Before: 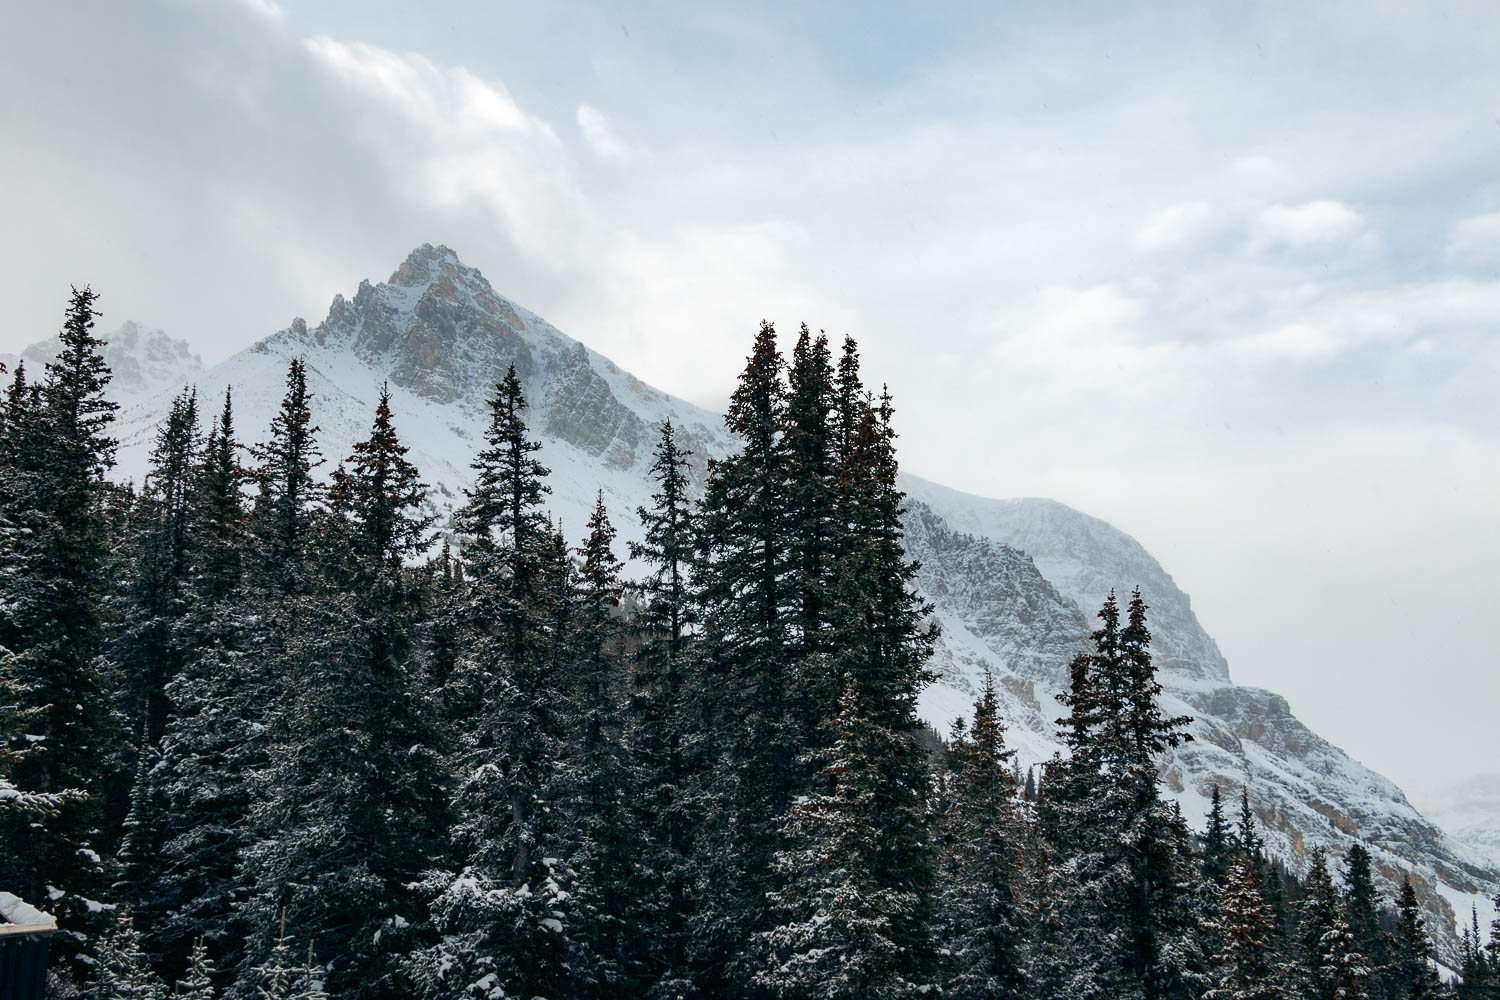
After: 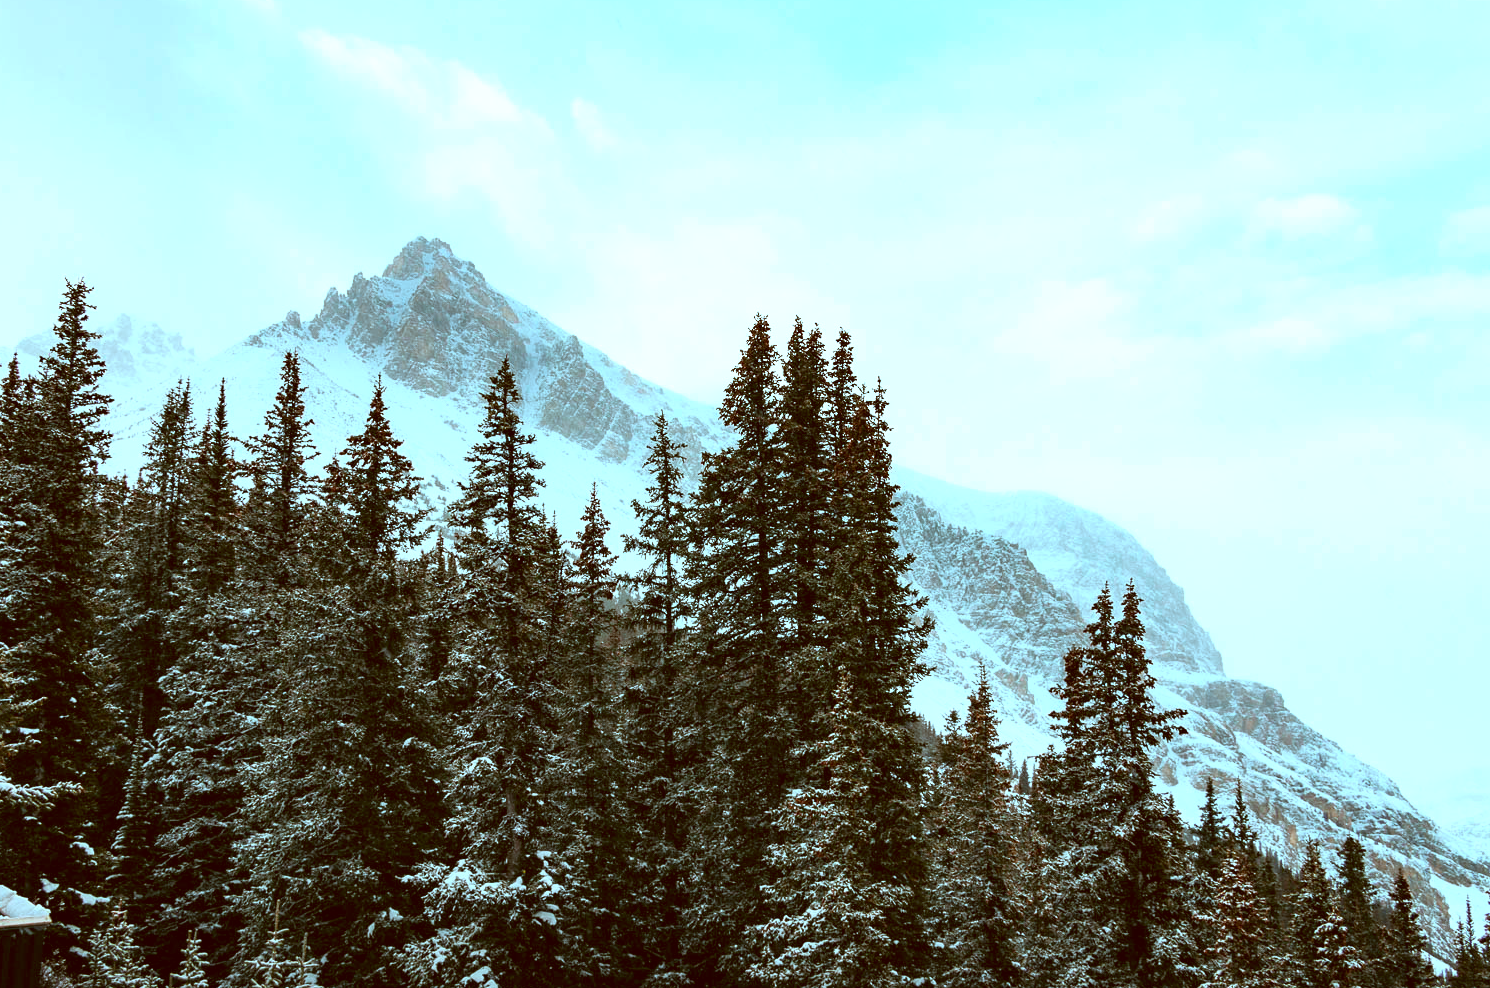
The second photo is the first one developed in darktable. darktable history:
color correction: highlights a* -14.46, highlights b* -16.12, shadows a* 10.33, shadows b* 28.61
crop: left 0.427%, top 0.714%, right 0.227%, bottom 0.394%
color zones: curves: ch2 [(0, 0.5) (0.143, 0.5) (0.286, 0.416) (0.429, 0.5) (0.571, 0.5) (0.714, 0.5) (0.857, 0.5) (1, 0.5)]
exposure: exposure 0.723 EV, compensate highlight preservation false
